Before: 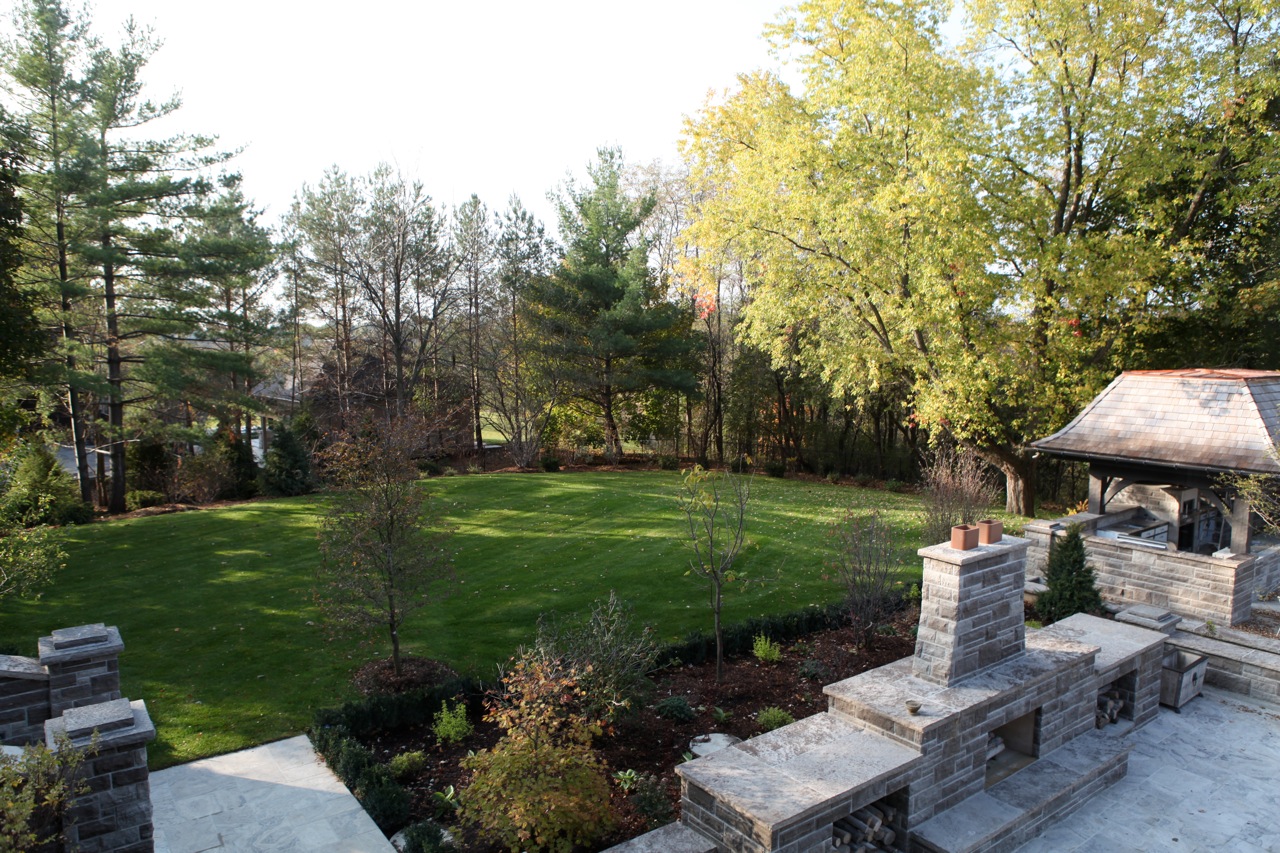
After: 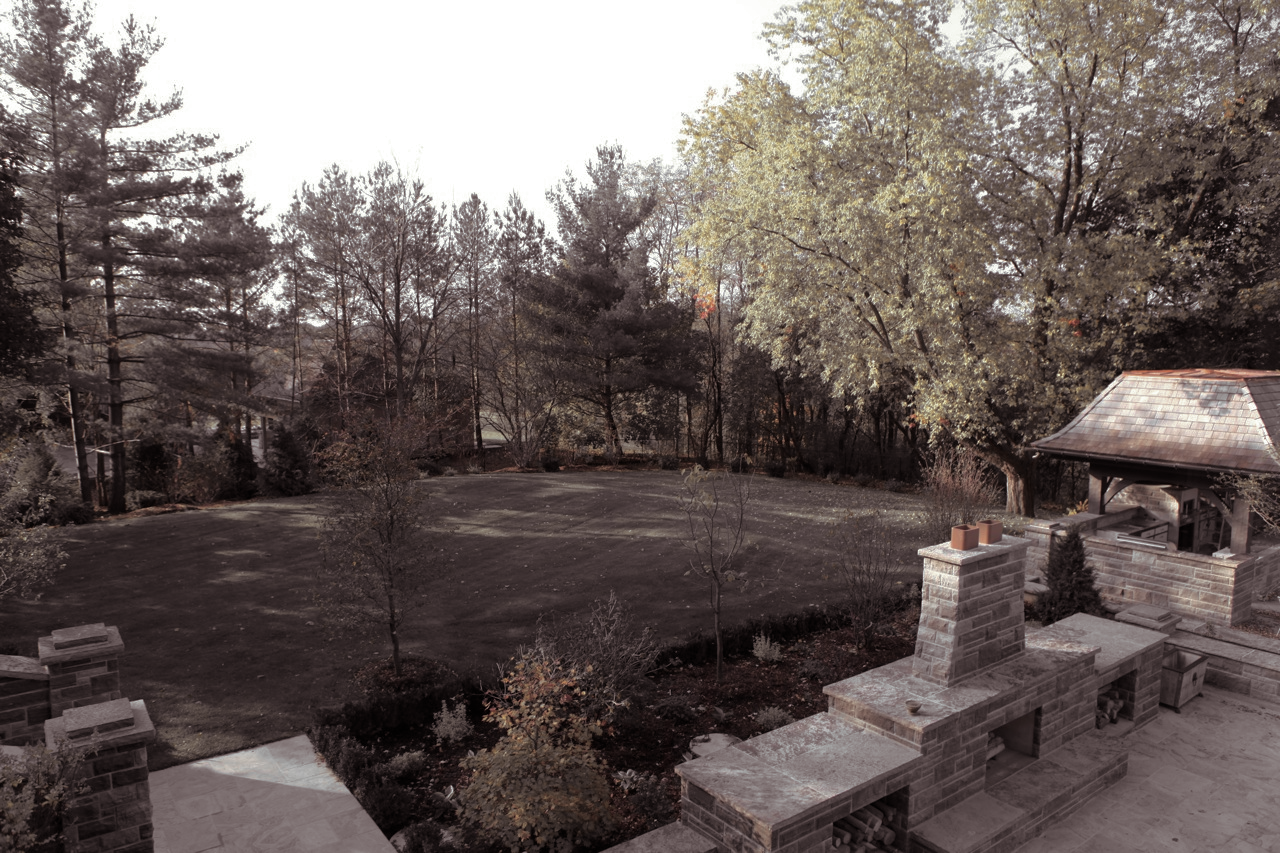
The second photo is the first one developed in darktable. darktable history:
color balance rgb: perceptual saturation grading › global saturation 20%, global vibrance 20%
shadows and highlights: shadows 25, highlights -25
color zones: curves: ch0 [(0, 0.447) (0.184, 0.543) (0.323, 0.476) (0.429, 0.445) (0.571, 0.443) (0.714, 0.451) (0.857, 0.452) (1, 0.447)]; ch1 [(0, 0.464) (0.176, 0.46) (0.287, 0.177) (0.429, 0.002) (0.571, 0) (0.714, 0) (0.857, 0) (1, 0.464)], mix 20%
base curve: curves: ch0 [(0, 0) (0.826, 0.587) (1, 1)]
split-toning: shadows › saturation 0.2
